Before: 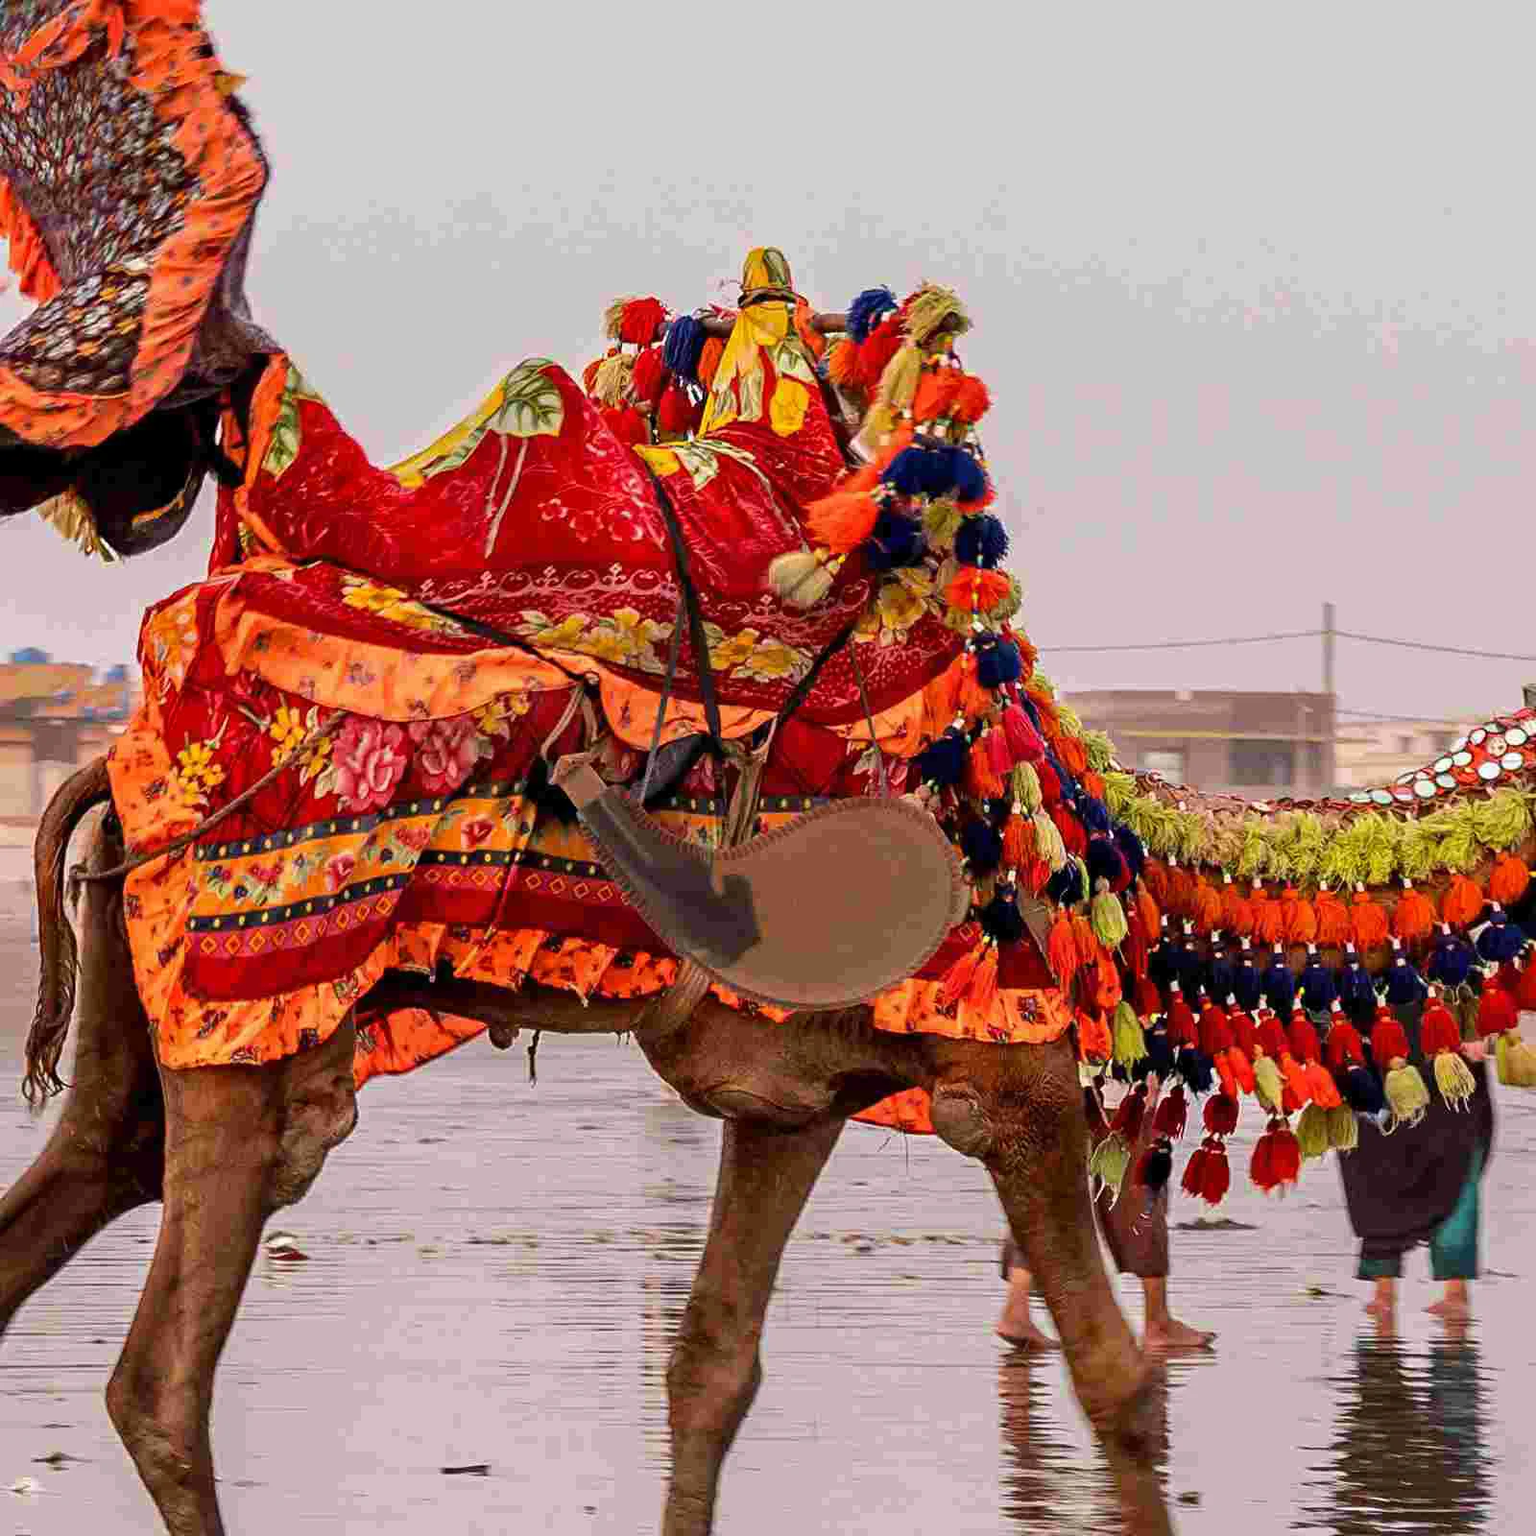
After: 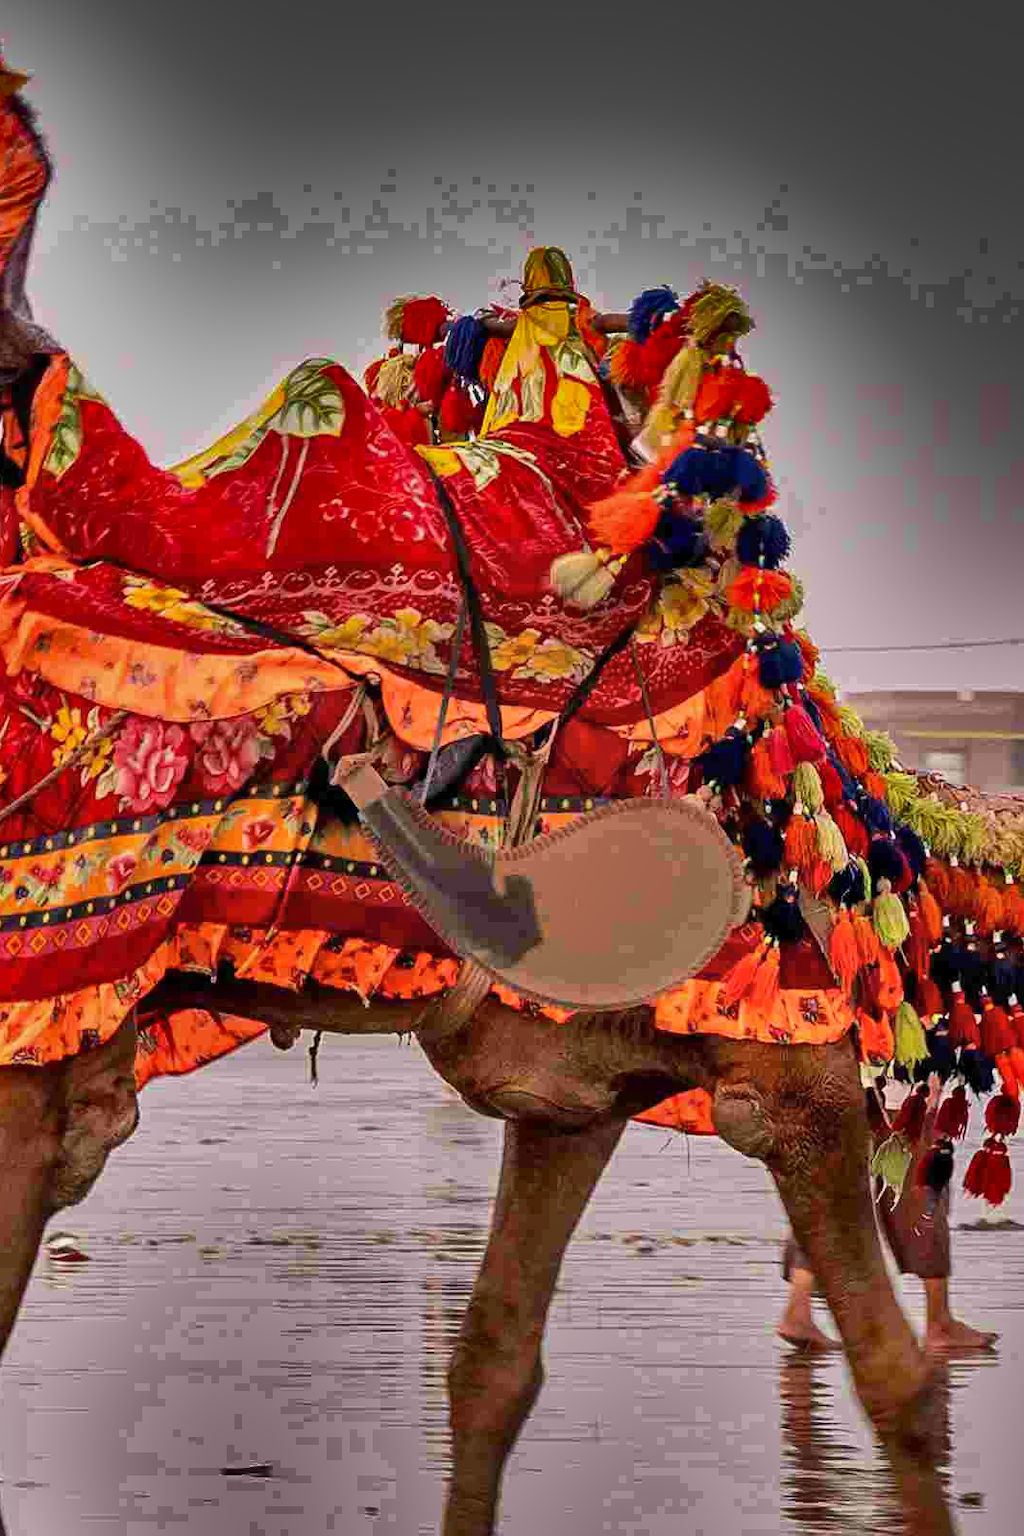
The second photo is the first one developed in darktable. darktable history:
crop and rotate: left 14.292%, right 19.036%
shadows and highlights: radius 123.41, shadows 98.71, white point adjustment -2.86, highlights -99.14, soften with gaussian
